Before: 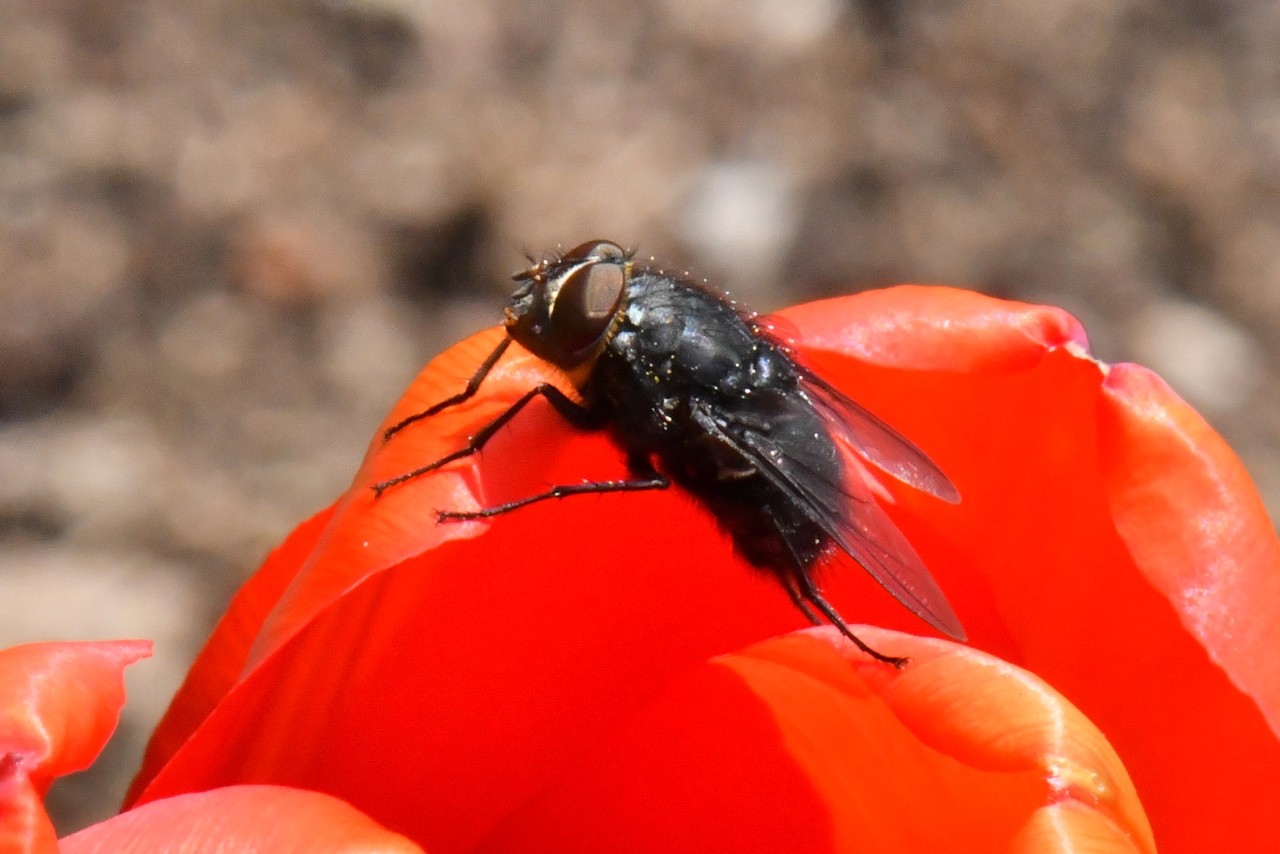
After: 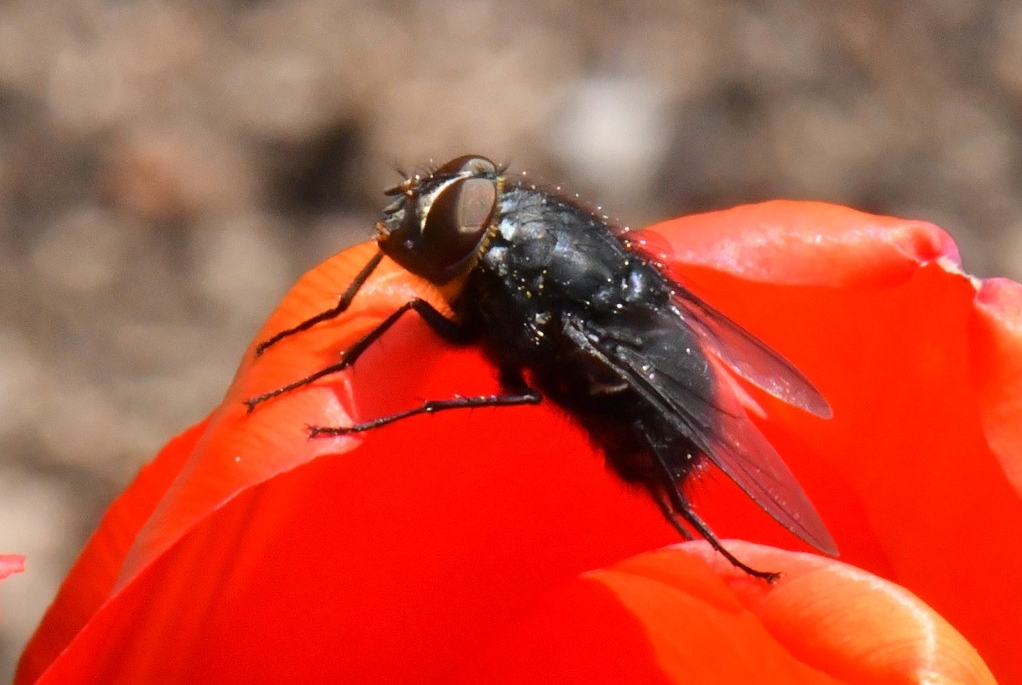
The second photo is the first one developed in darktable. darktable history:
crop and rotate: left 10.048%, top 10.038%, right 10.094%, bottom 9.701%
